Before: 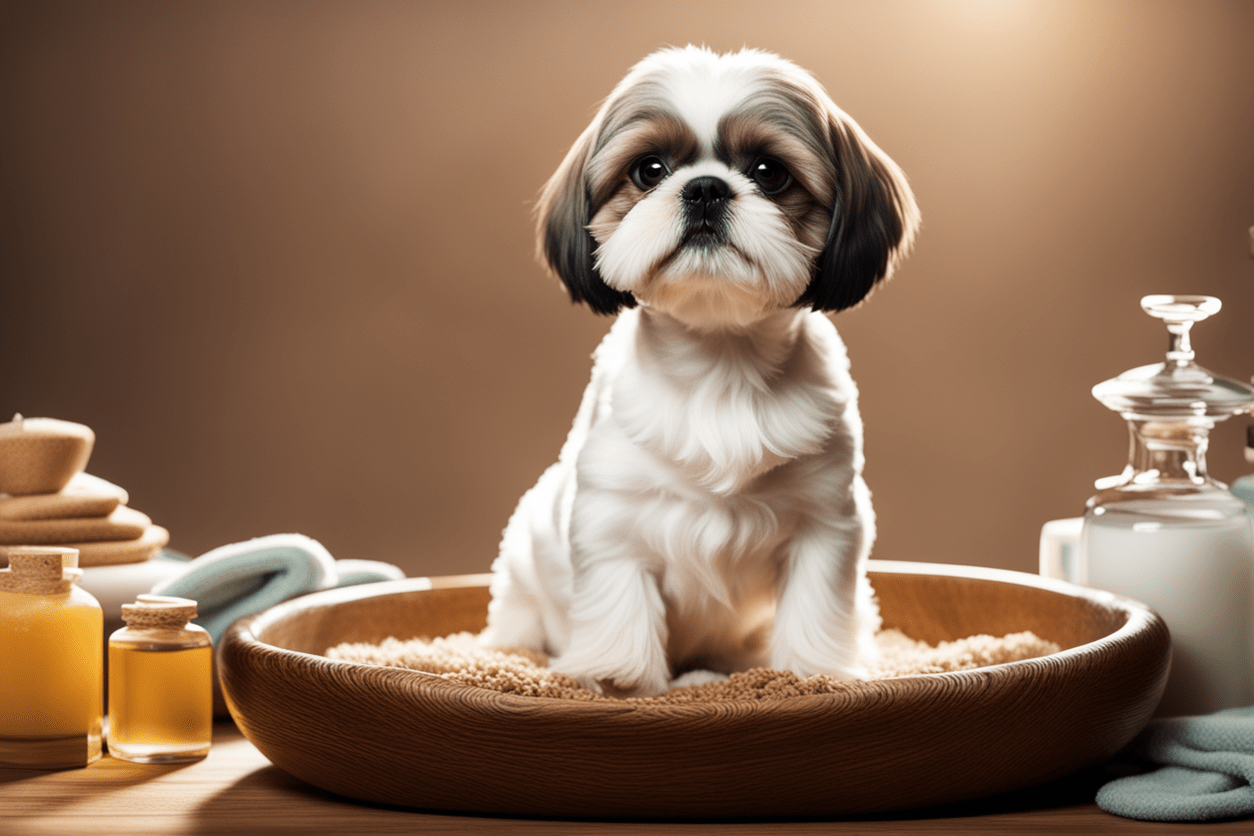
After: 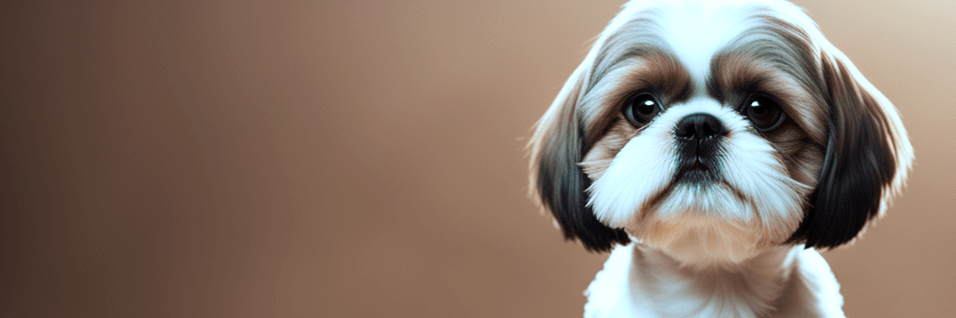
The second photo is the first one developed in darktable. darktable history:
color correction: highlights a* -10.69, highlights b* -19.19
velvia: on, module defaults
exposure: exposure 0.2 EV, compensate highlight preservation false
crop: left 0.579%, top 7.627%, right 23.167%, bottom 54.275%
